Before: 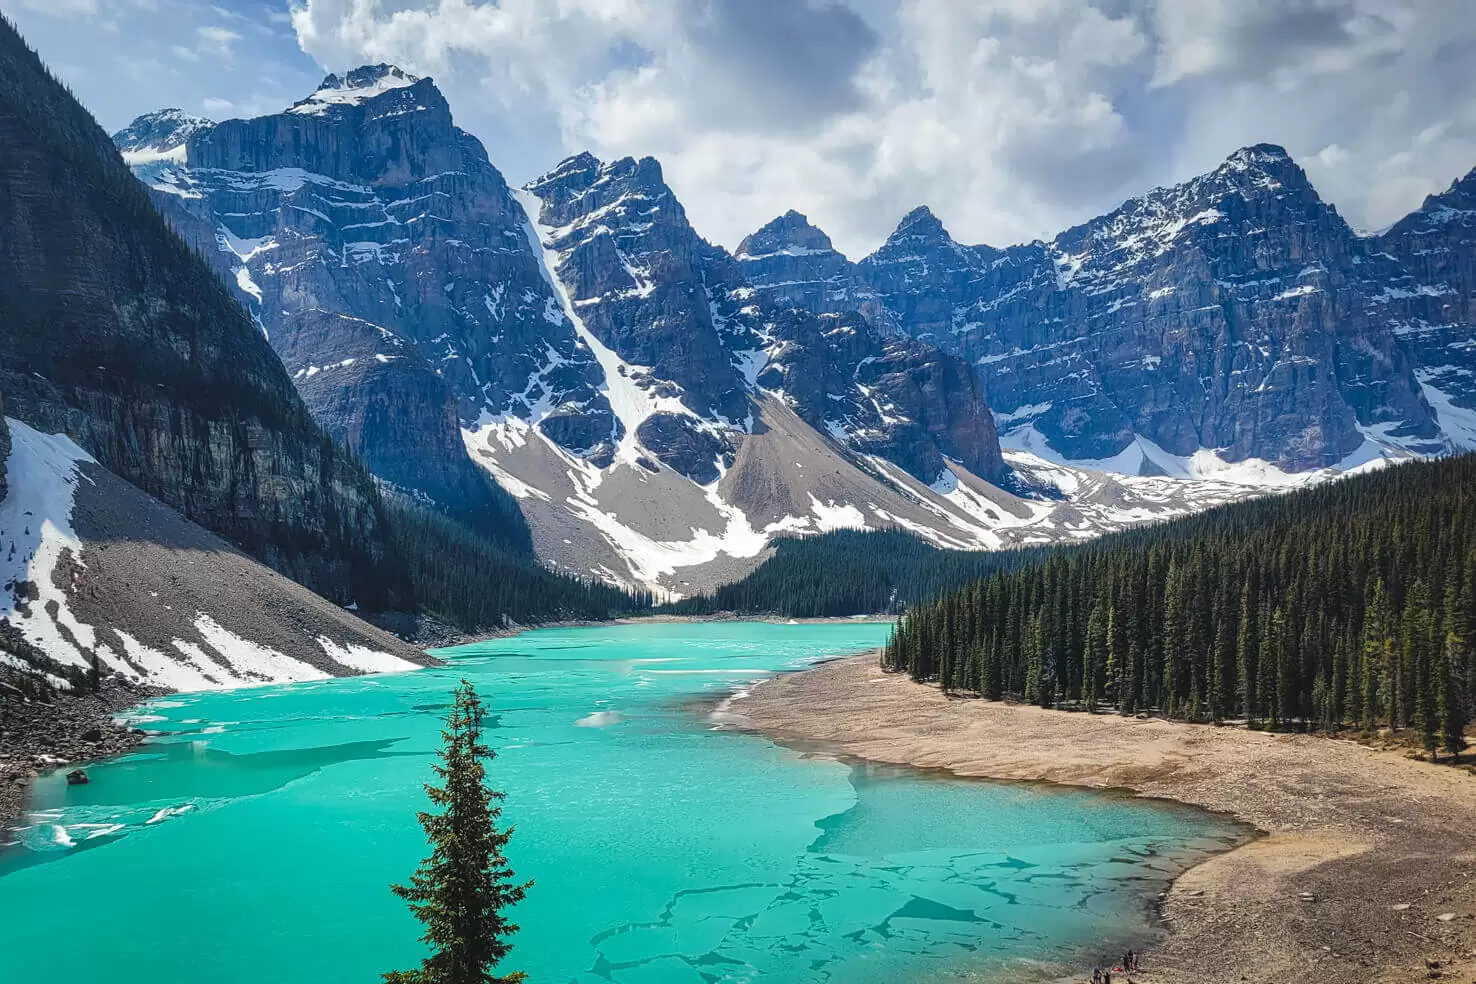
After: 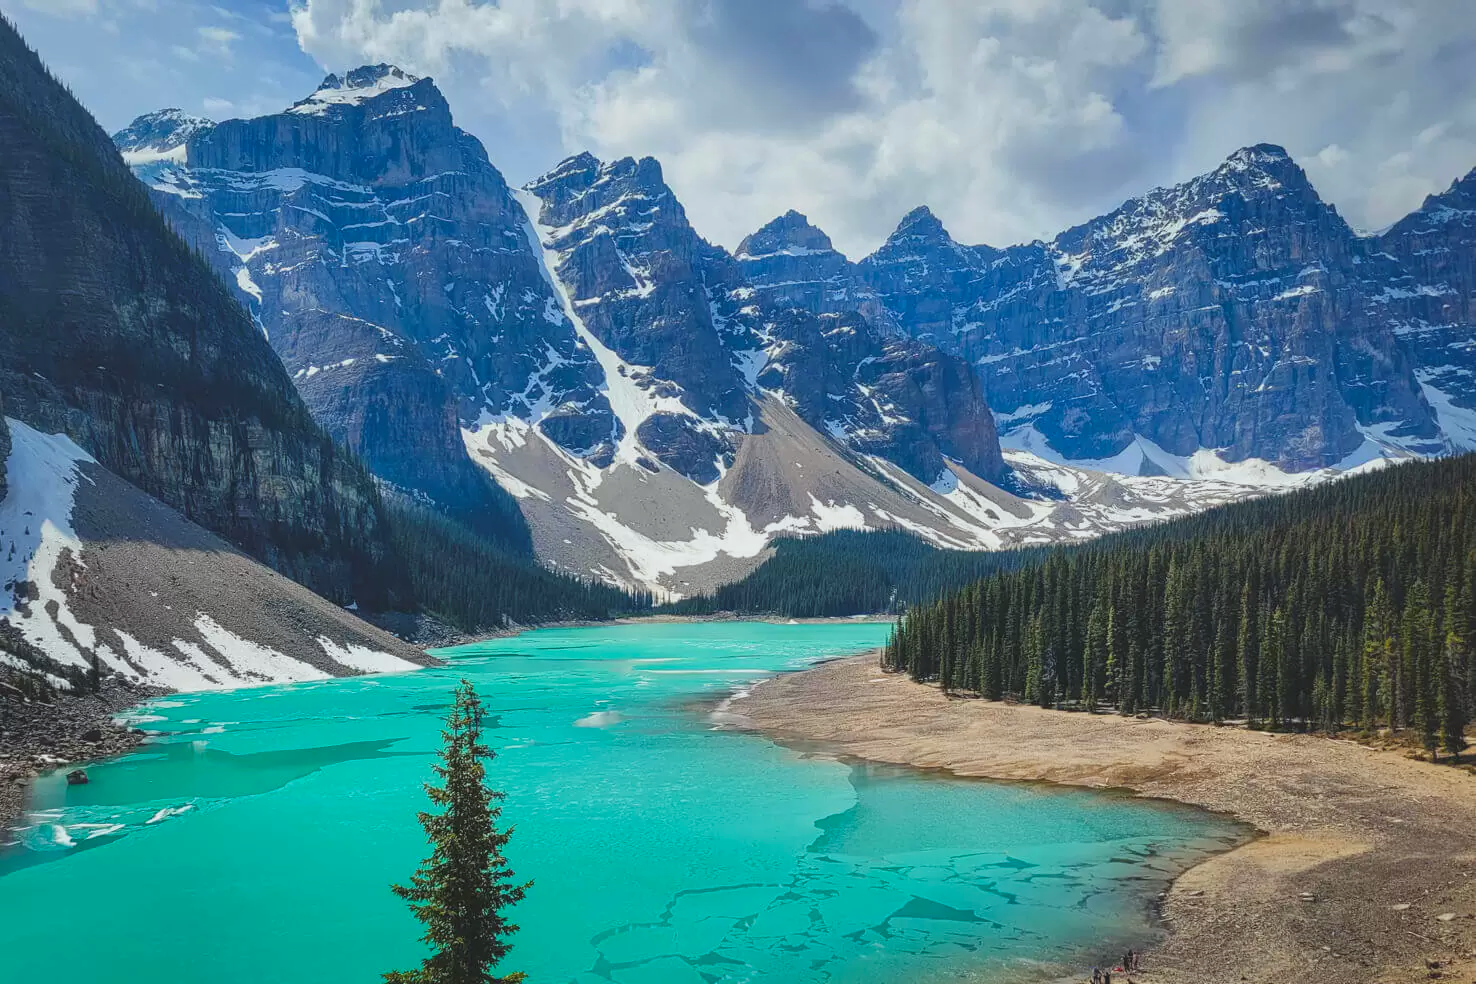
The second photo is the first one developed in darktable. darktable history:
lowpass: radius 0.1, contrast 0.85, saturation 1.1, unbound 0
white balance: red 0.978, blue 0.999
